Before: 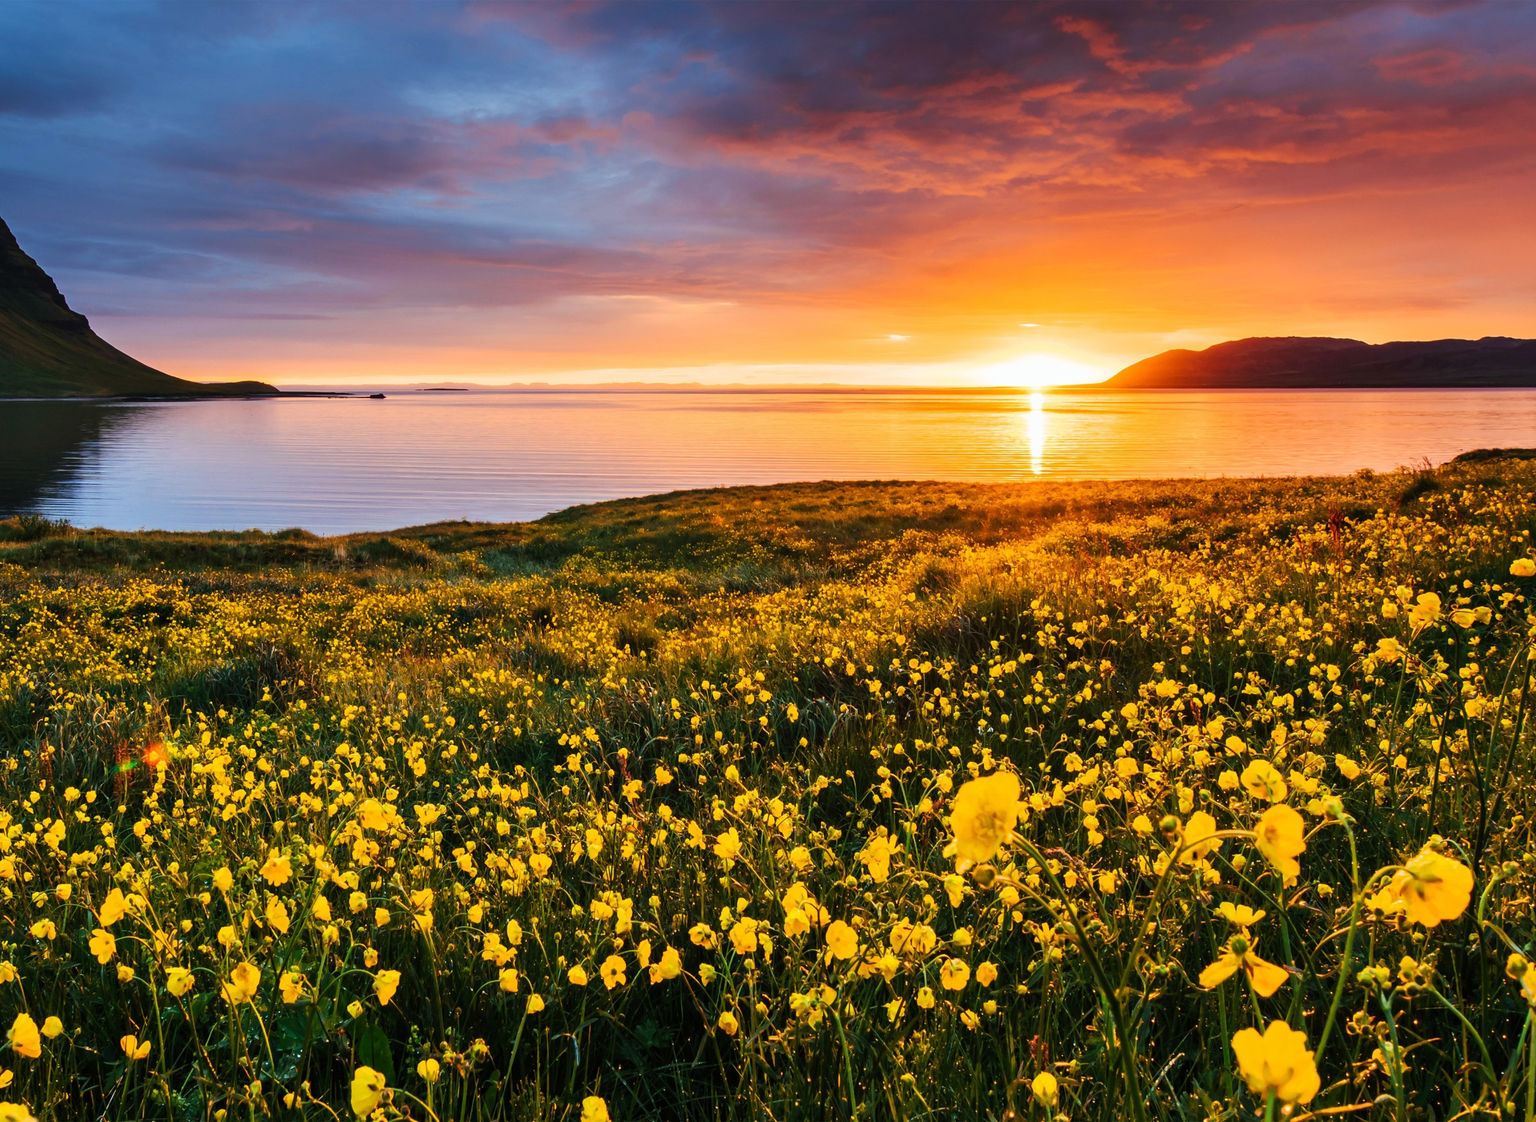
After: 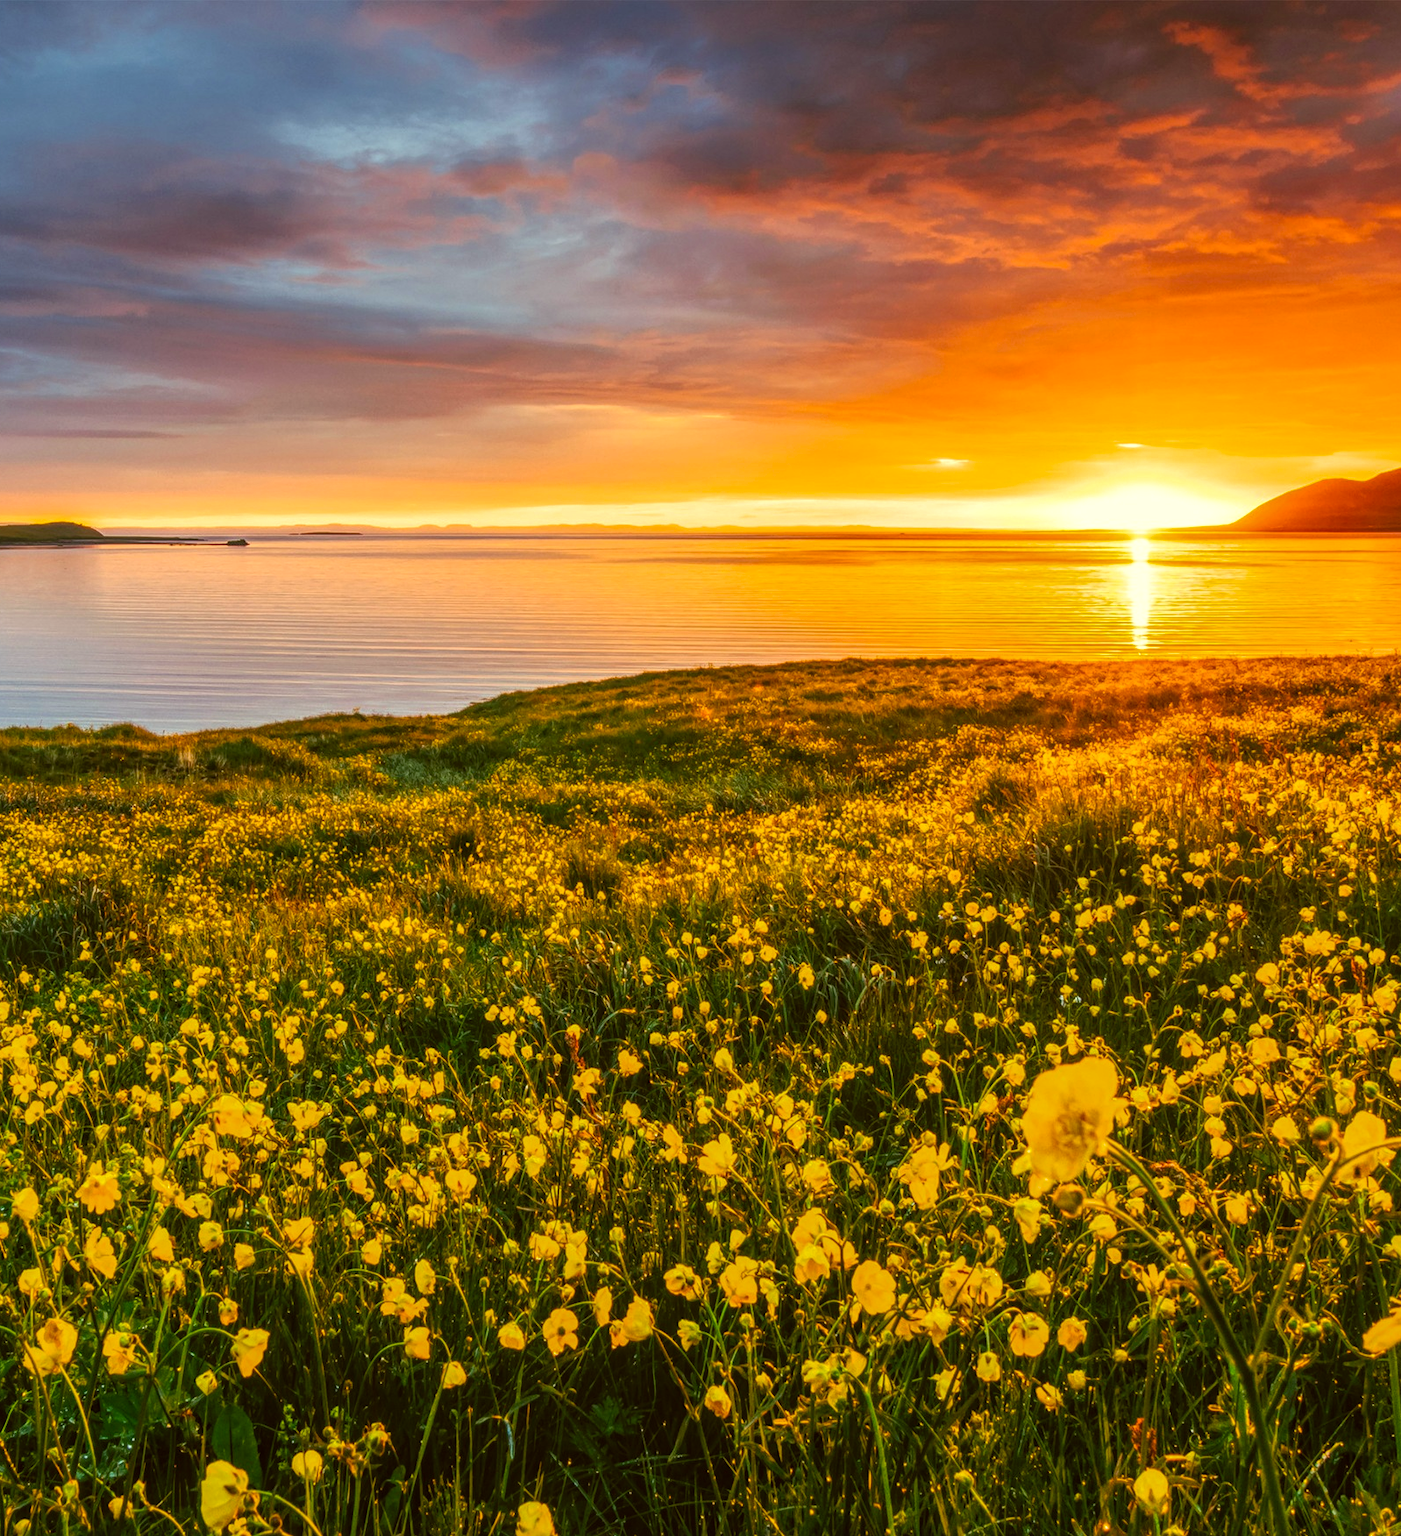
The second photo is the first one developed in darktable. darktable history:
local contrast: highlights 66%, shadows 32%, detail 166%, midtone range 0.2
crop and rotate: left 13.326%, right 20.018%
color balance rgb: power › chroma 0.228%, power › hue 60.96°, highlights gain › luminance 7.466%, highlights gain › chroma 1.915%, highlights gain › hue 89.12°, perceptual saturation grading › global saturation 16.291%
color correction: highlights a* -1.65, highlights b* 10.55, shadows a* 0.205, shadows b* 19.33
